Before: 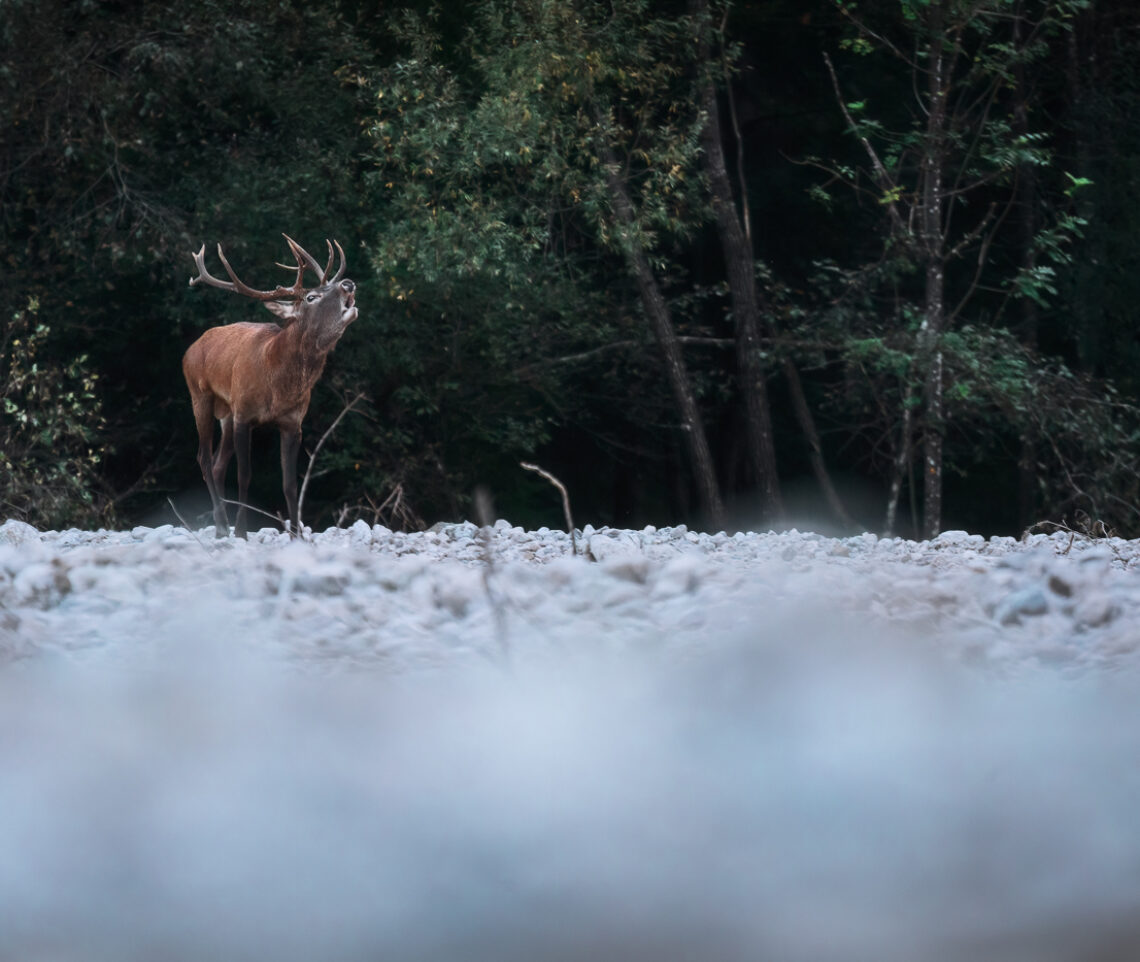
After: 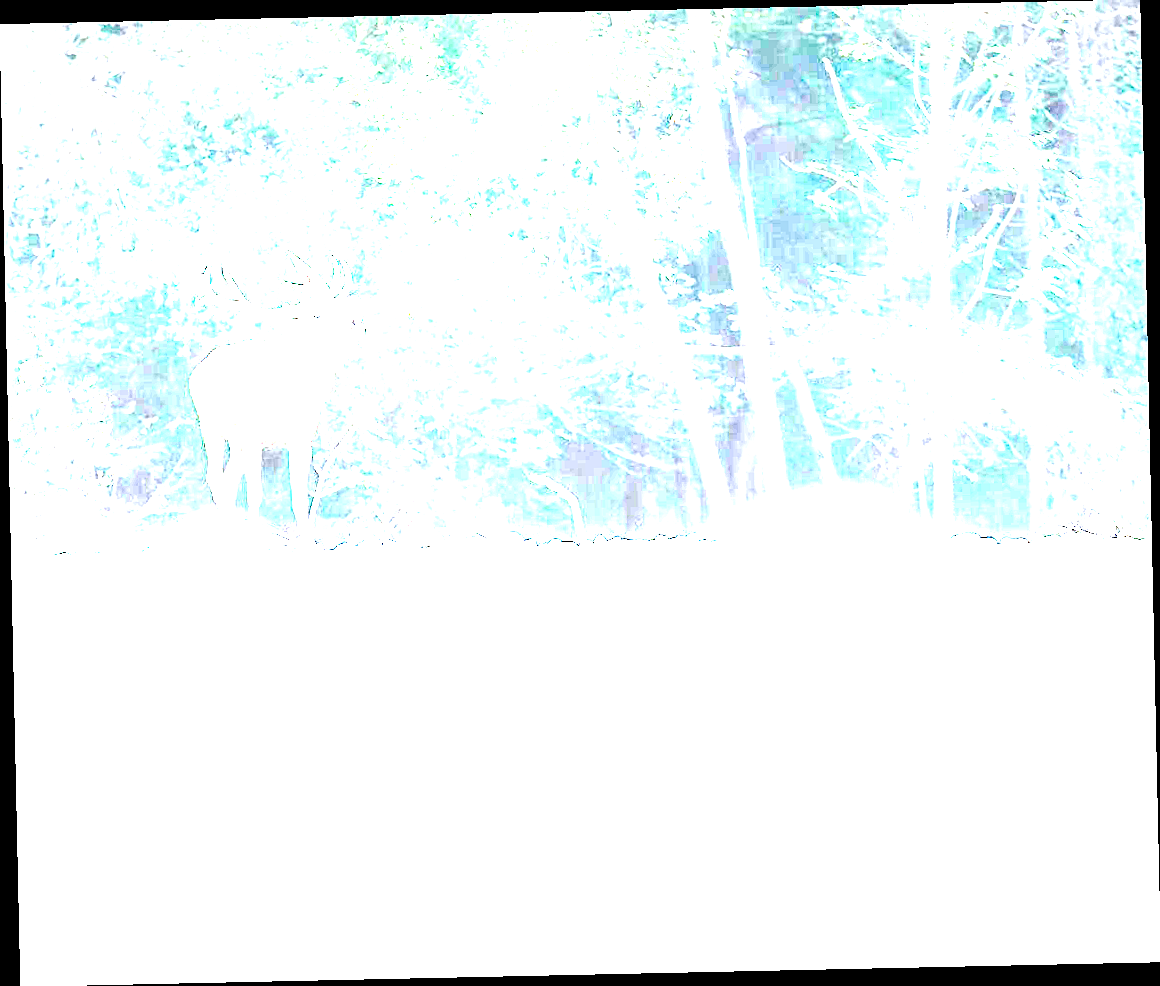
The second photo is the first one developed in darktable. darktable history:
exposure: exposure 8 EV, compensate highlight preservation false
rotate and perspective: rotation -1.24°, automatic cropping off
sharpen: on, module defaults
